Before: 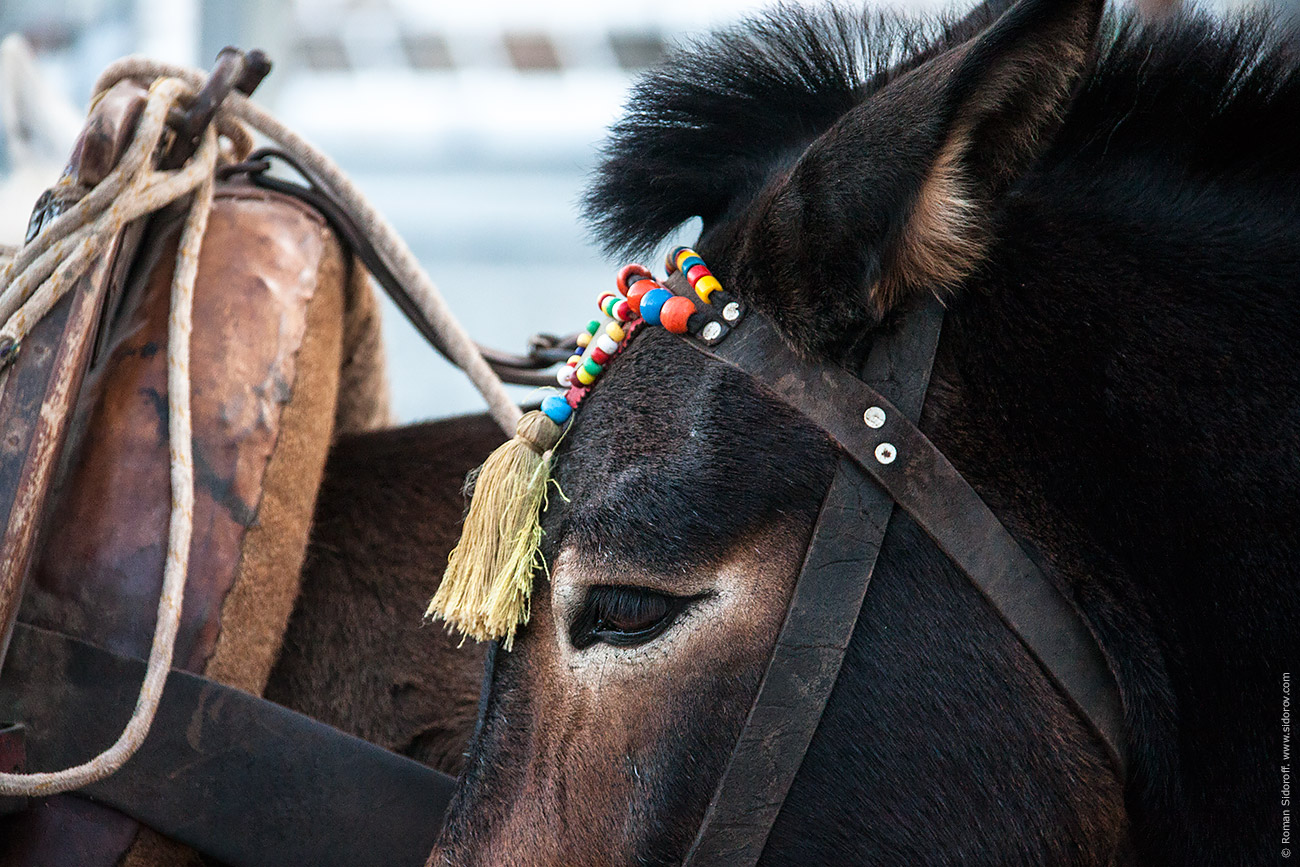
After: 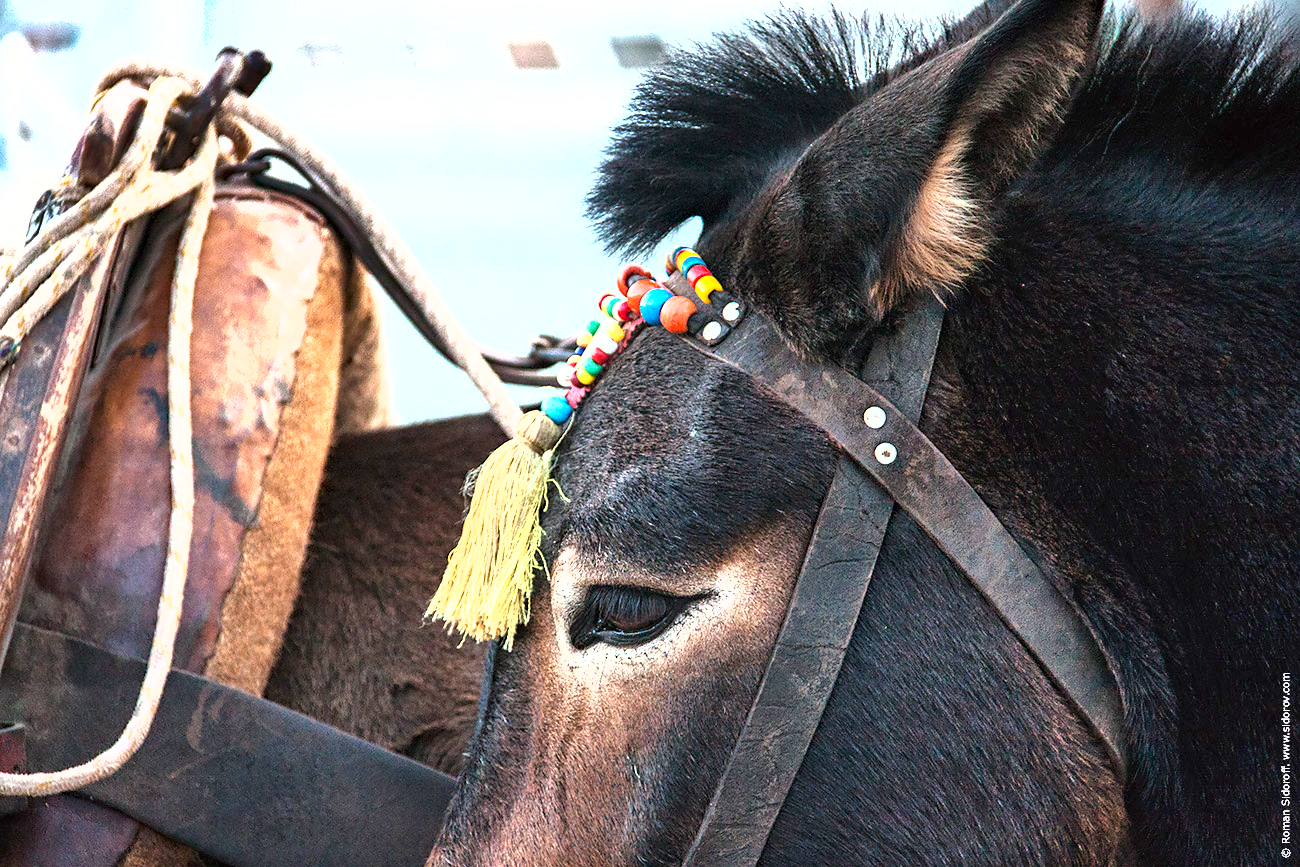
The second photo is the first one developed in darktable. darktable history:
exposure: black level correction 0, exposure 1.379 EV, compensate exposure bias true, compensate highlight preservation false
haze removal: compatibility mode true, adaptive false
shadows and highlights: low approximation 0.01, soften with gaussian
